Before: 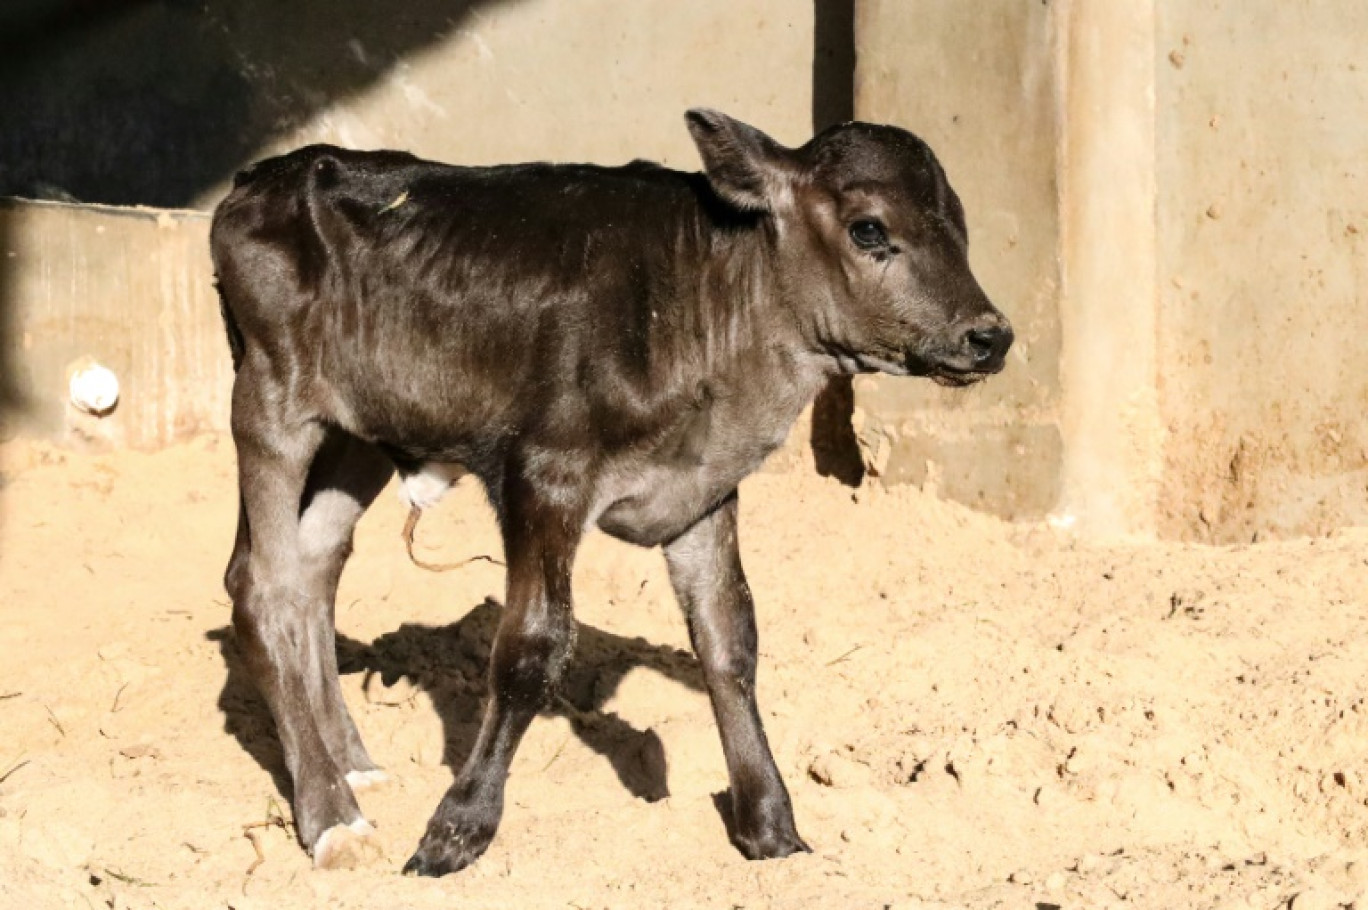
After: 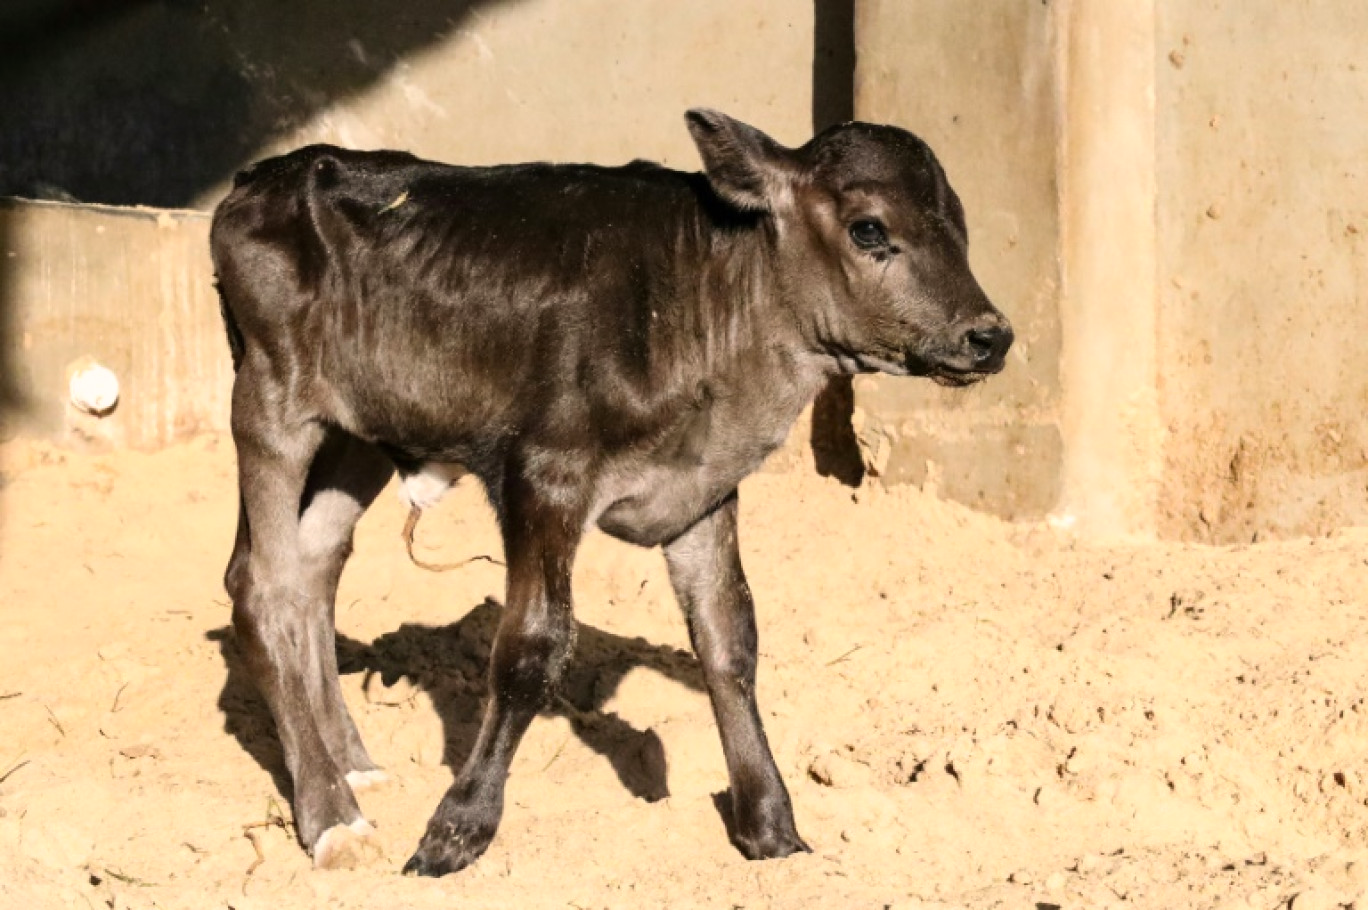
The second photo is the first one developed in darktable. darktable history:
color correction: highlights a* 3.67, highlights b* 5.08
